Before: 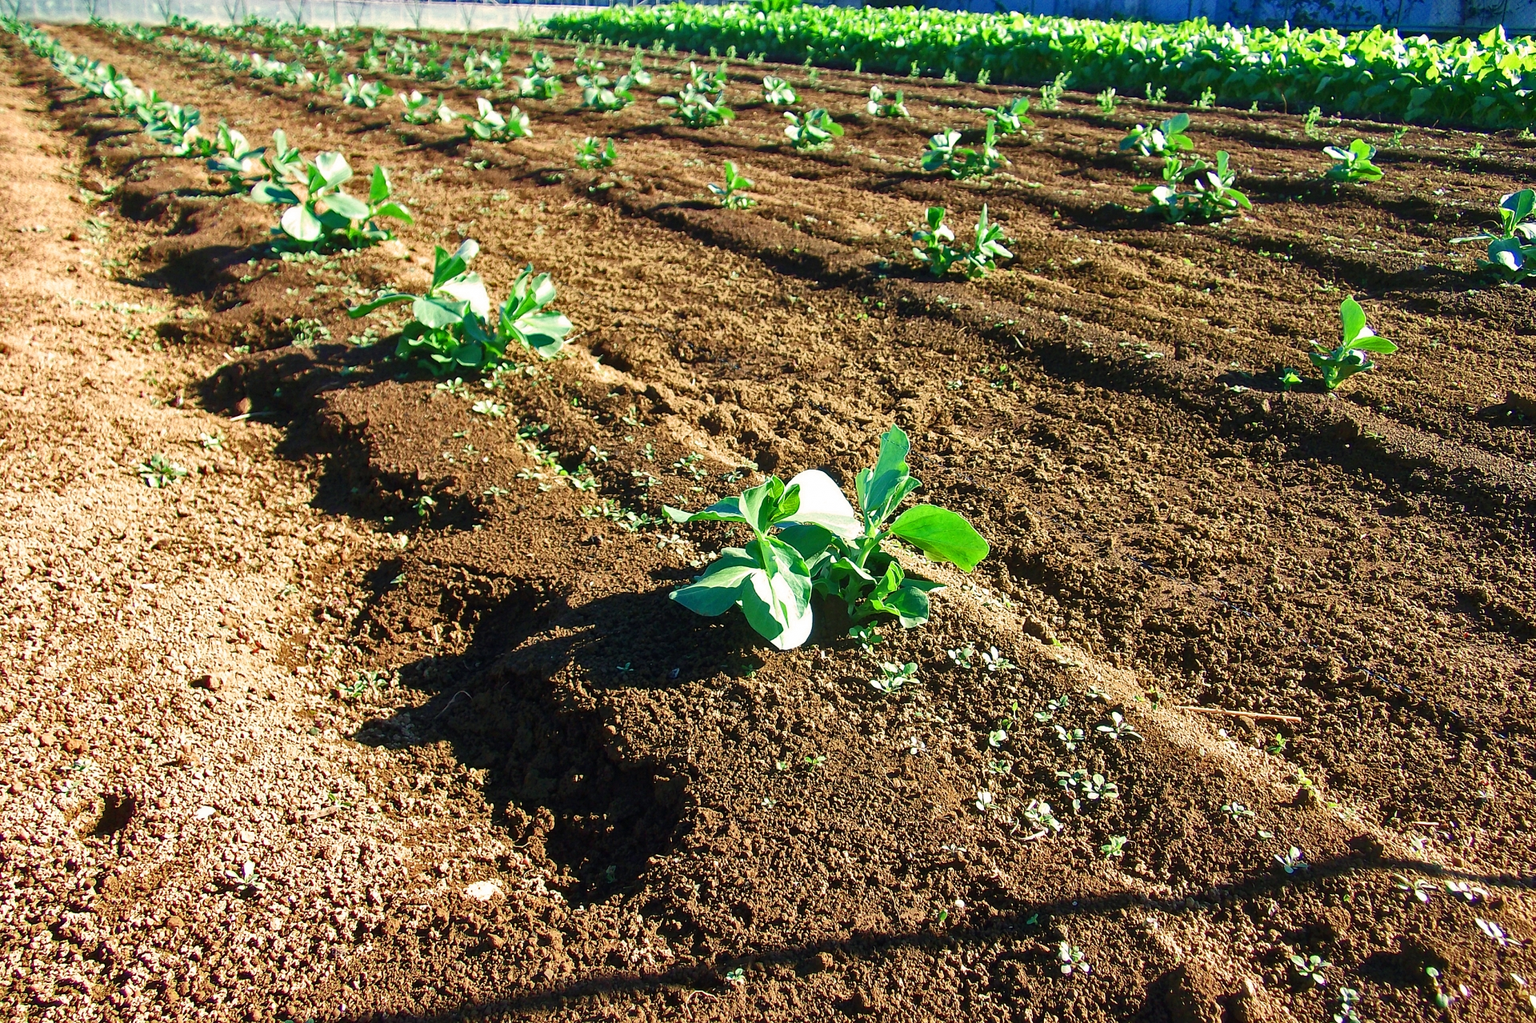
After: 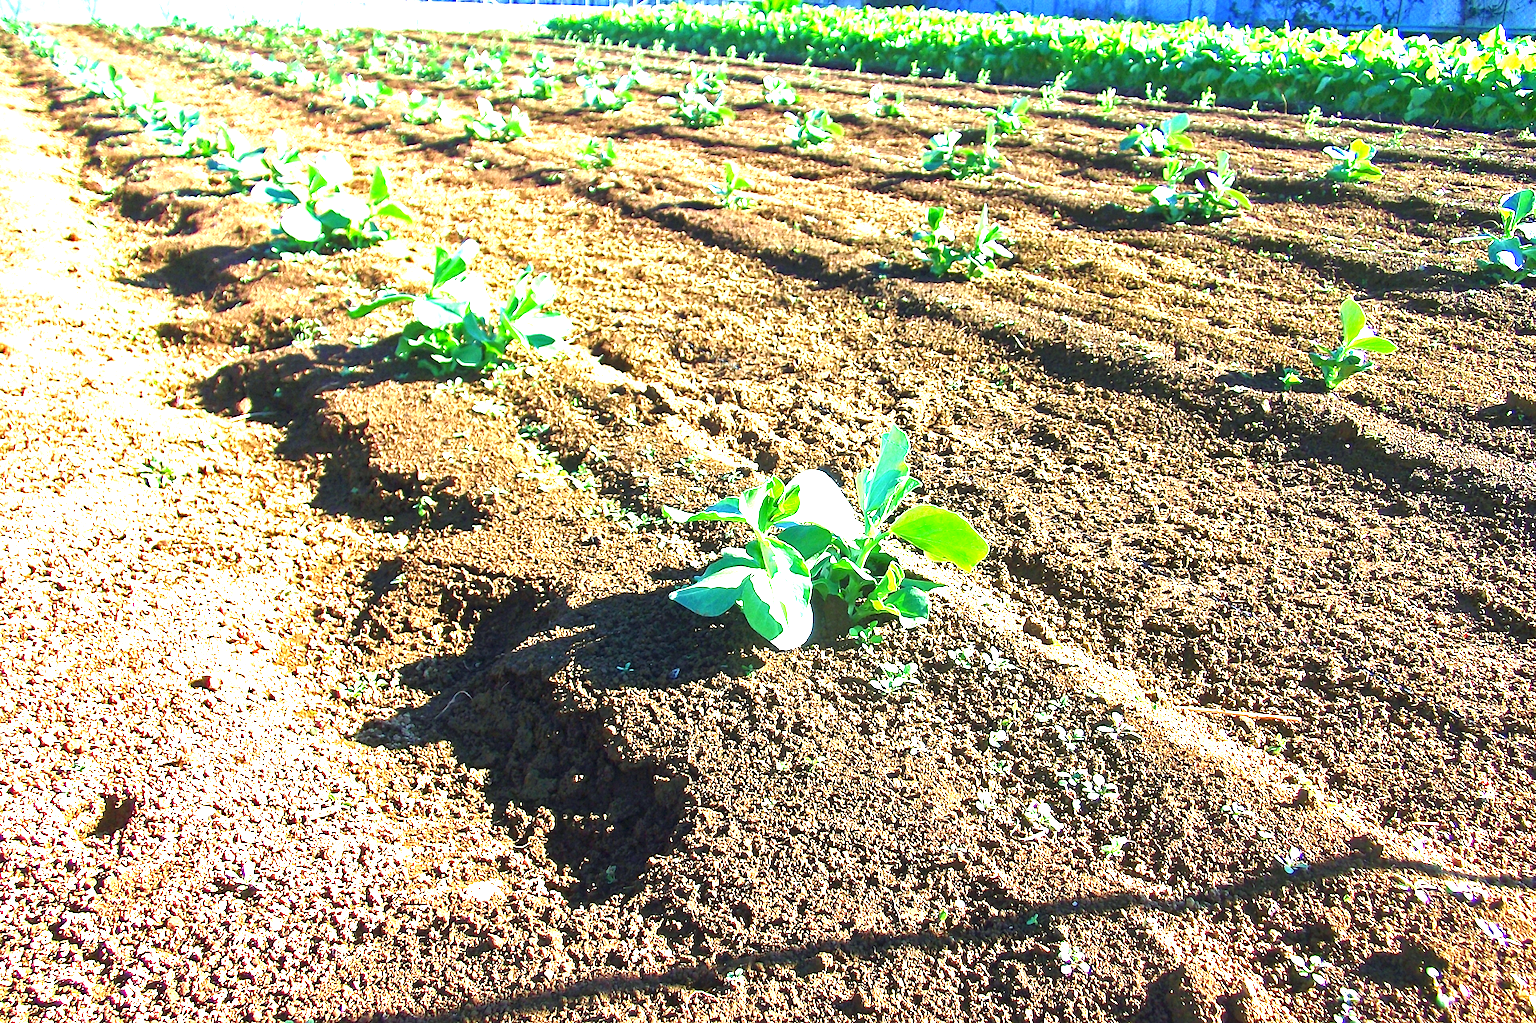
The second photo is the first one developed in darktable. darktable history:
color correction: highlights b* 3
exposure: exposure 2 EV, compensate exposure bias true, compensate highlight preservation false
white balance: red 0.924, blue 1.095
